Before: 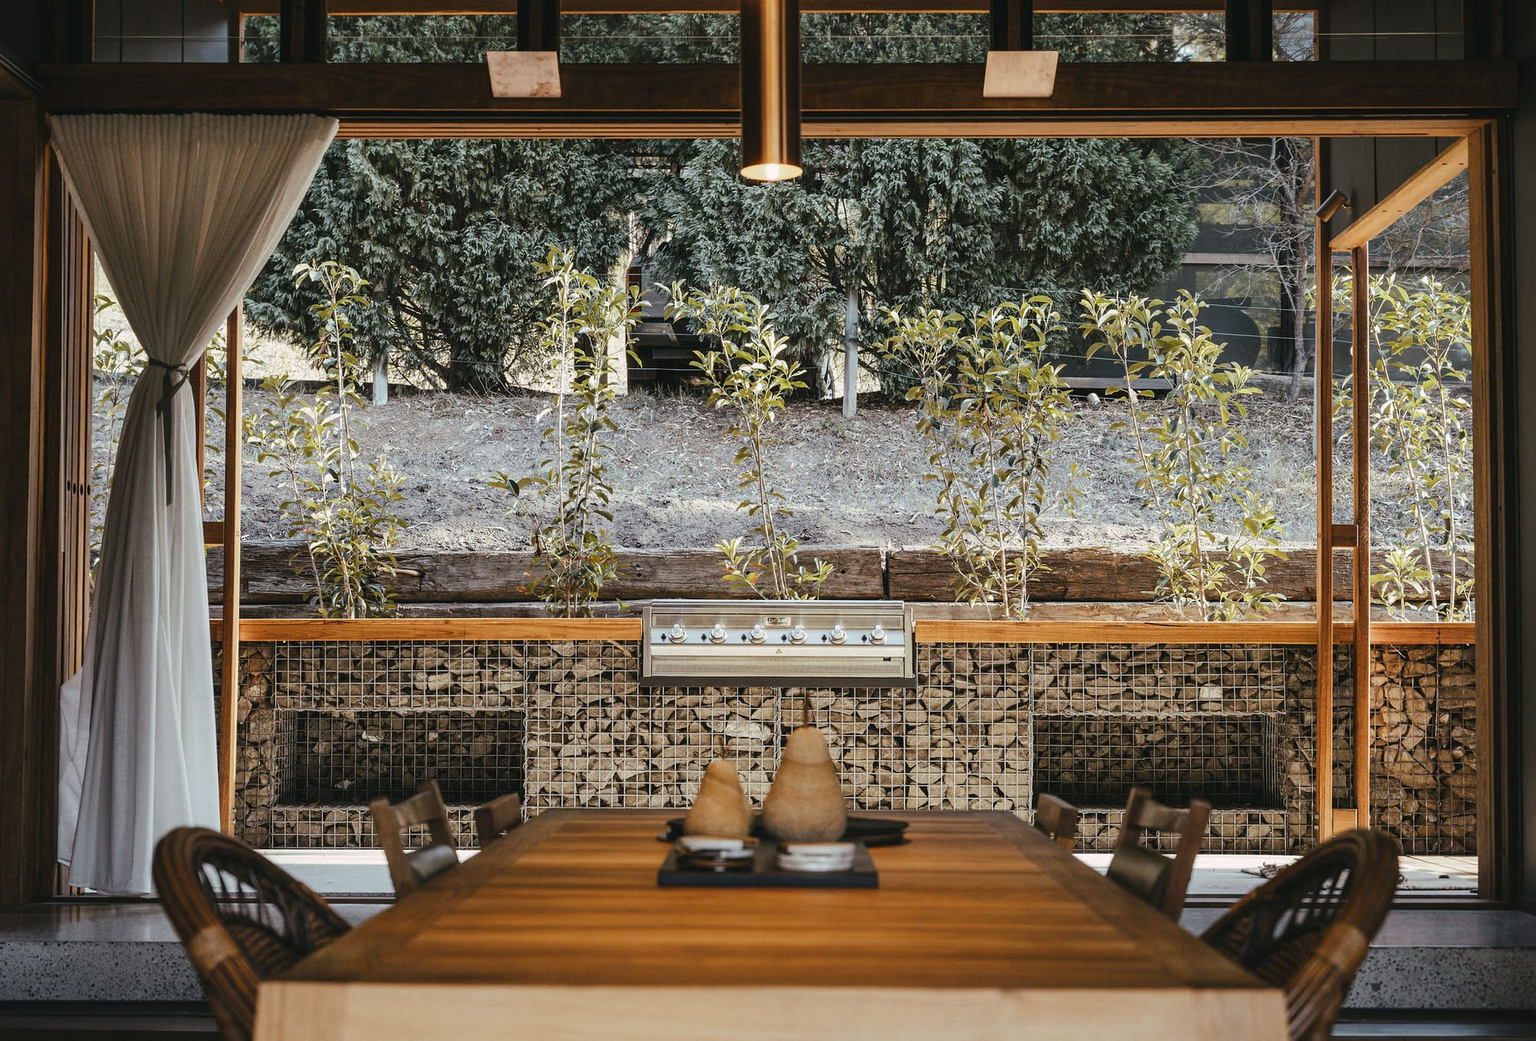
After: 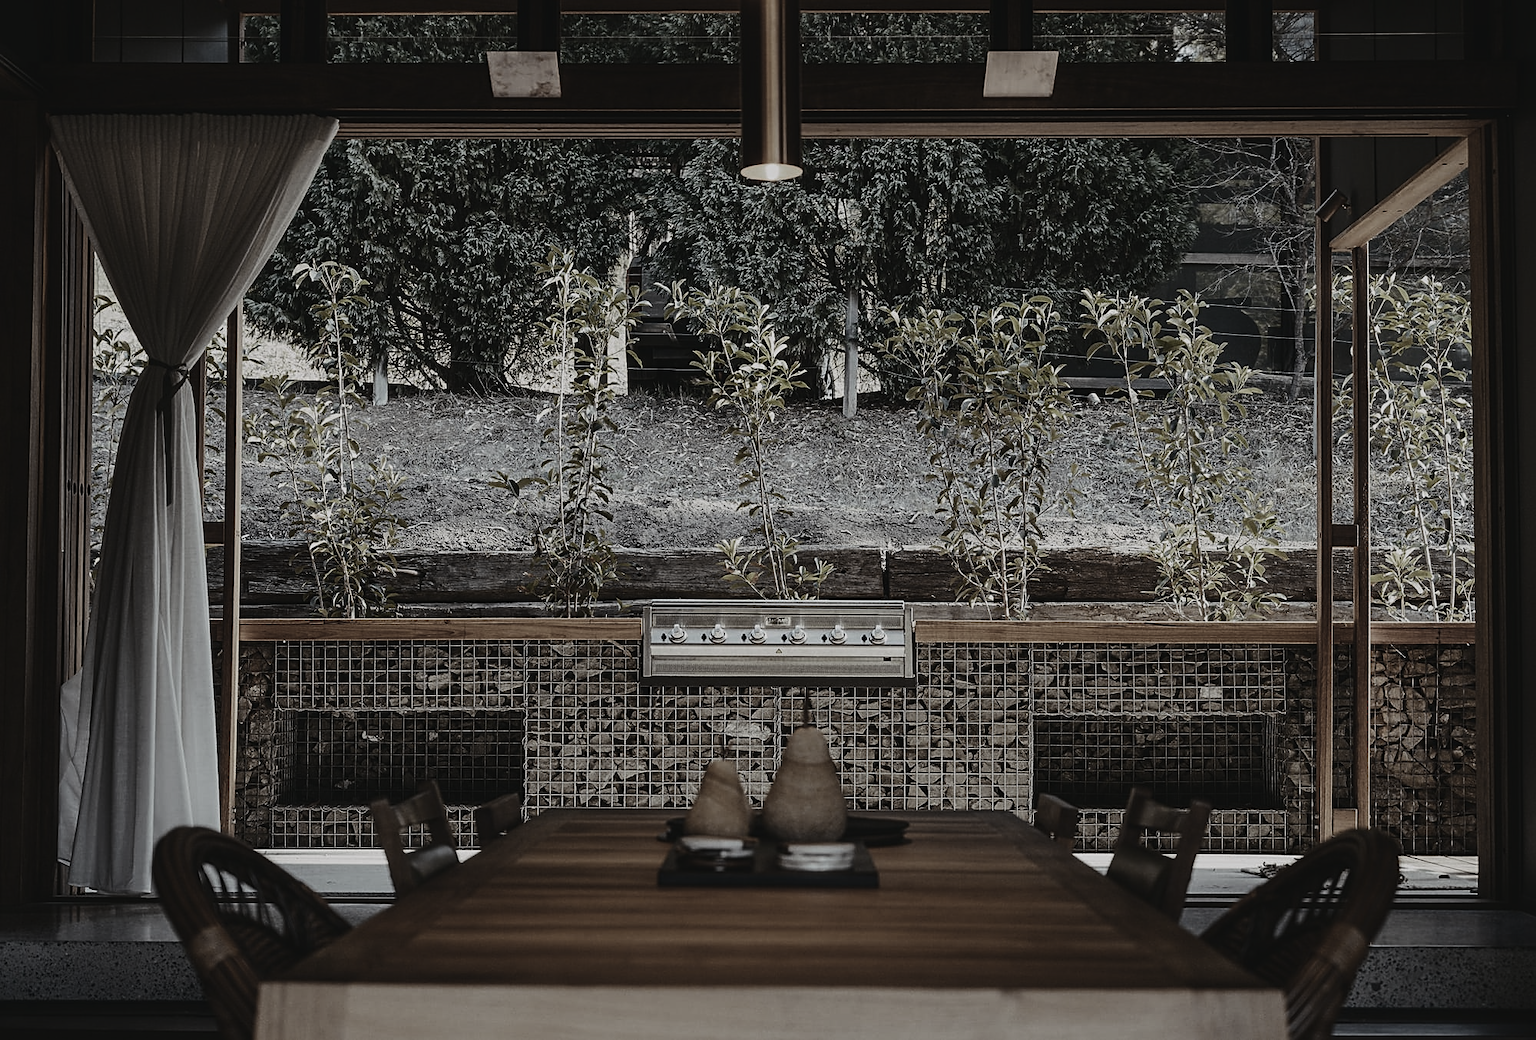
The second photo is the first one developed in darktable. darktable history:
sharpen: on, module defaults
color zones: curves: ch0 [(0, 0.487) (0.241, 0.395) (0.434, 0.373) (0.658, 0.412) (0.838, 0.487)]; ch1 [(0, 0) (0.053, 0.053) (0.211, 0.202) (0.579, 0.259) (0.781, 0.241)]
contrast brightness saturation: contrast 0.297
exposure: black level correction -0.016, exposure -1.051 EV, compensate highlight preservation false
